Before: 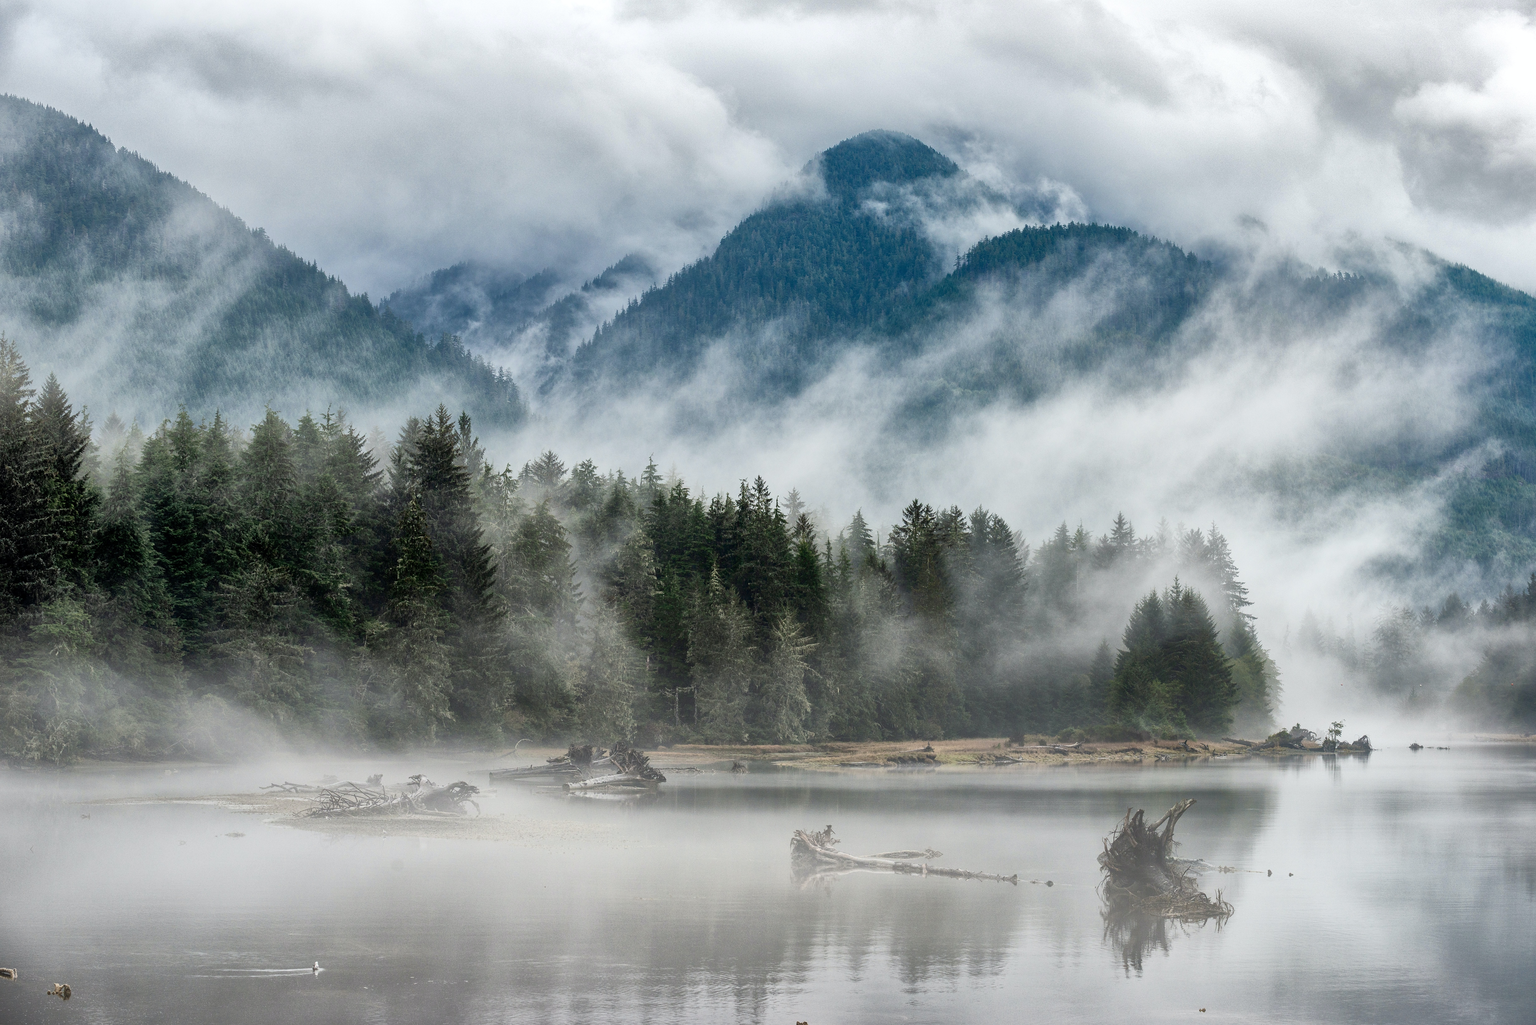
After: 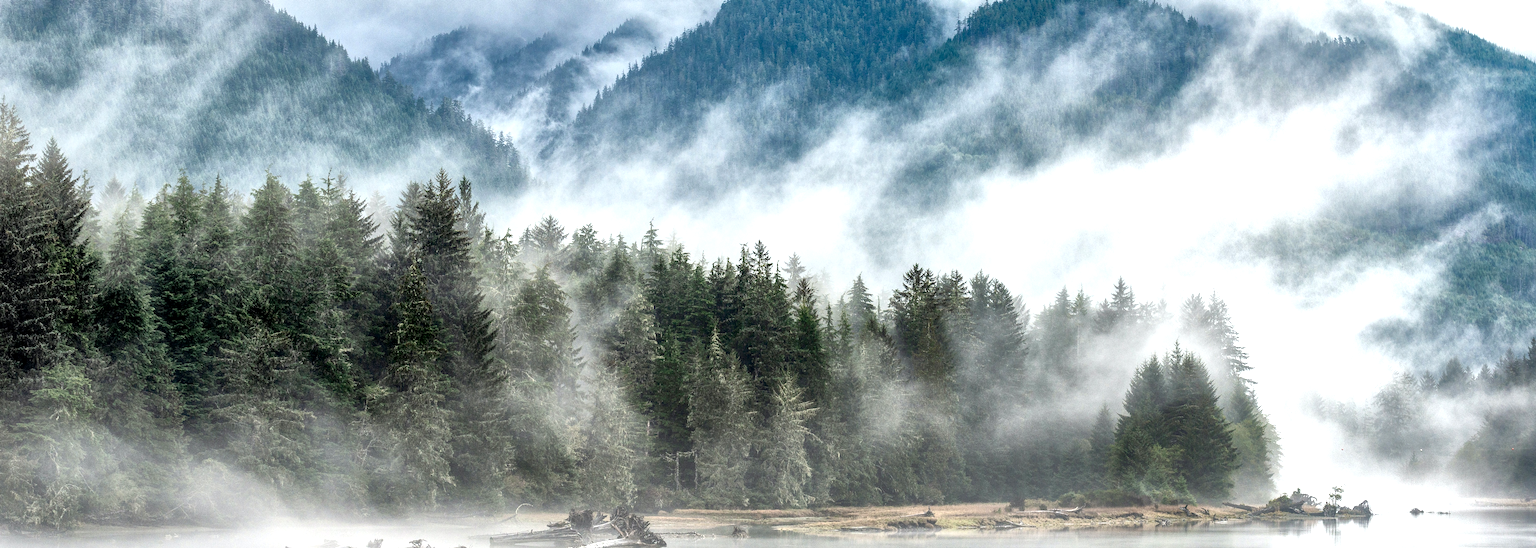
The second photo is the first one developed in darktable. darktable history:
exposure: exposure 0.785 EV, compensate highlight preservation false
crop and rotate: top 23.043%, bottom 23.437%
local contrast: on, module defaults
